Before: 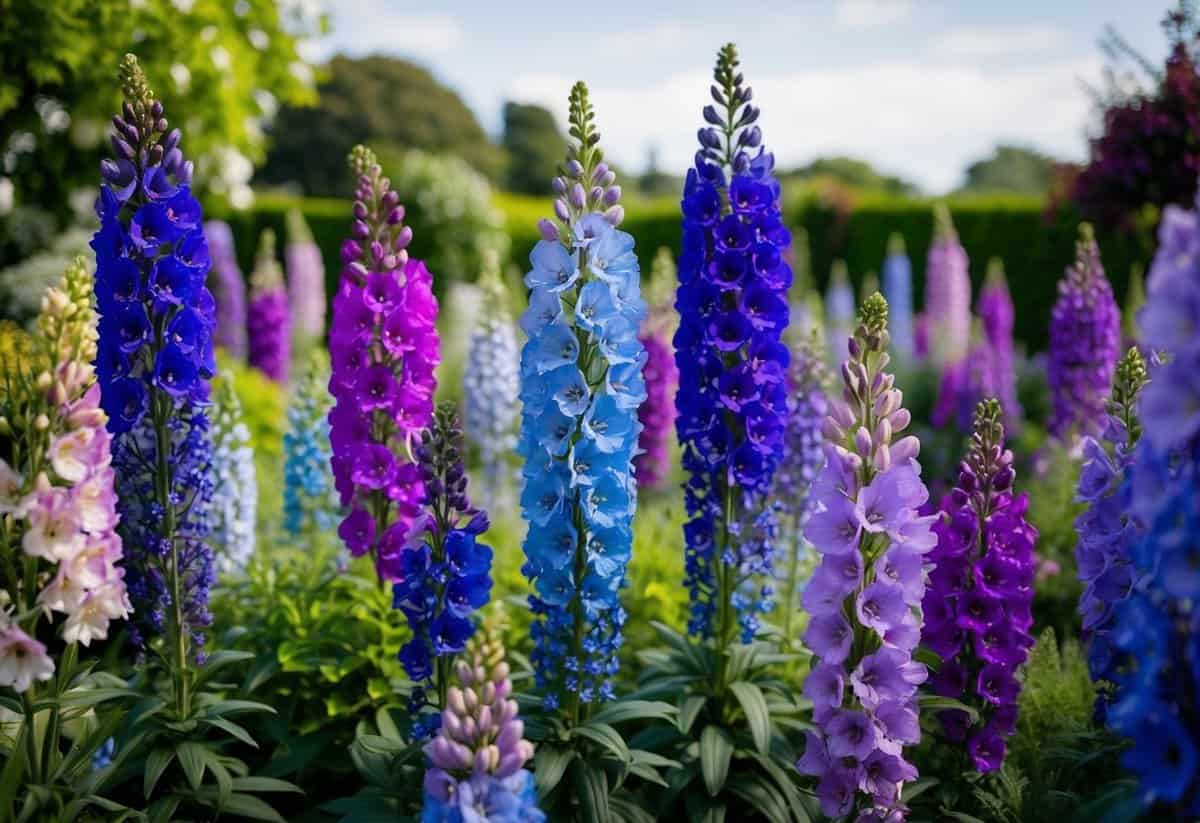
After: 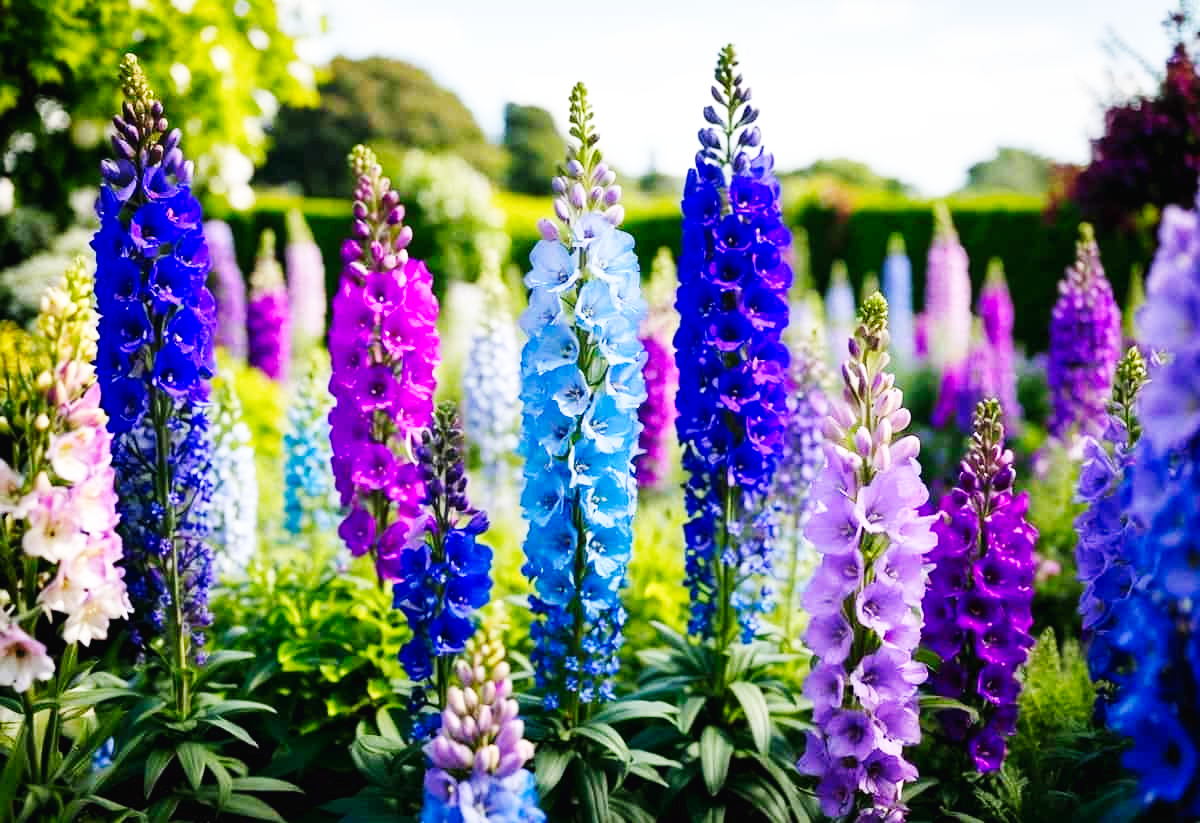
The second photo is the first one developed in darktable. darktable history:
exposure: compensate exposure bias true, compensate highlight preservation false
base curve: curves: ch0 [(0, 0.003) (0.001, 0.002) (0.006, 0.004) (0.02, 0.022) (0.048, 0.086) (0.094, 0.234) (0.162, 0.431) (0.258, 0.629) (0.385, 0.8) (0.548, 0.918) (0.751, 0.988) (1, 1)], preserve colors none
